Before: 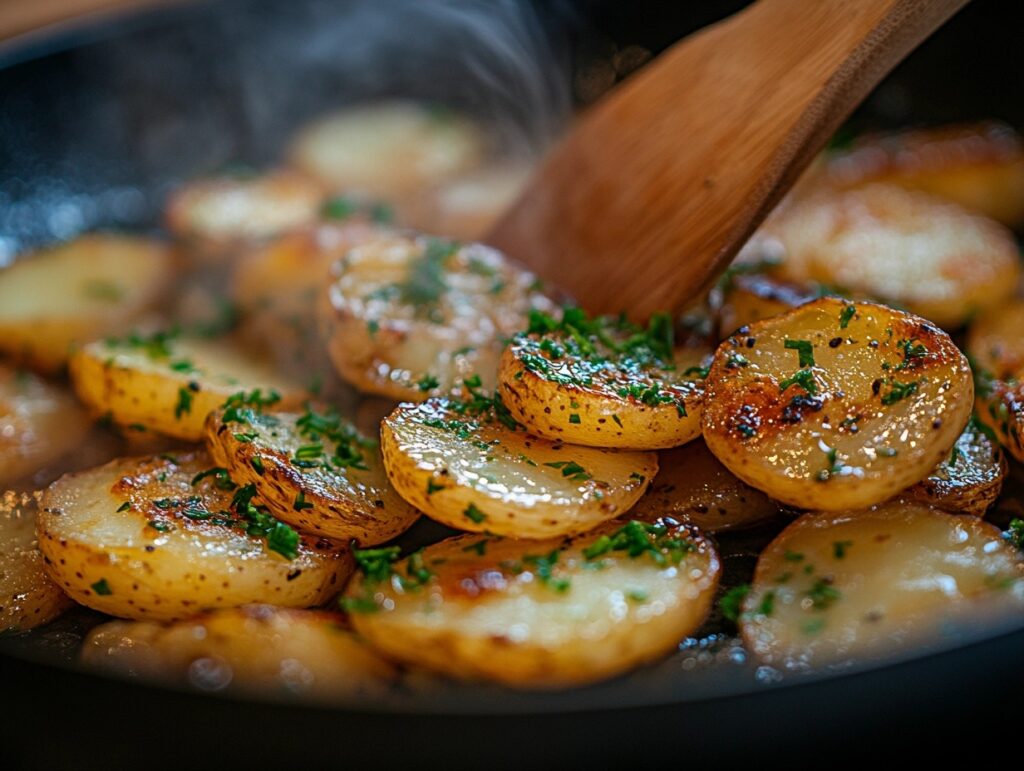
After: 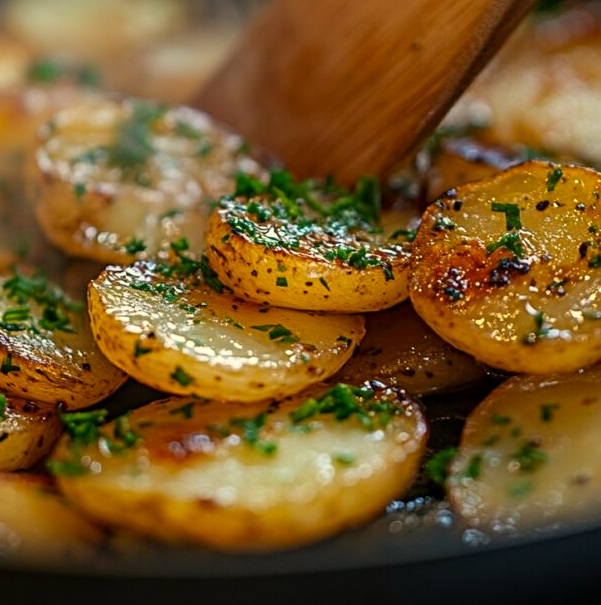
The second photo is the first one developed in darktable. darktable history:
crop and rotate: left 28.635%, top 17.843%, right 12.662%, bottom 3.563%
color correction: highlights a* 1.32, highlights b* 17.7
contrast equalizer: octaves 7, y [[0.5, 0.542, 0.583, 0.625, 0.667, 0.708], [0.5 ×6], [0.5 ×6], [0, 0.033, 0.067, 0.1, 0.133, 0.167], [0, 0.05, 0.1, 0.15, 0.2, 0.25]], mix 0.168
base curve: preserve colors none
